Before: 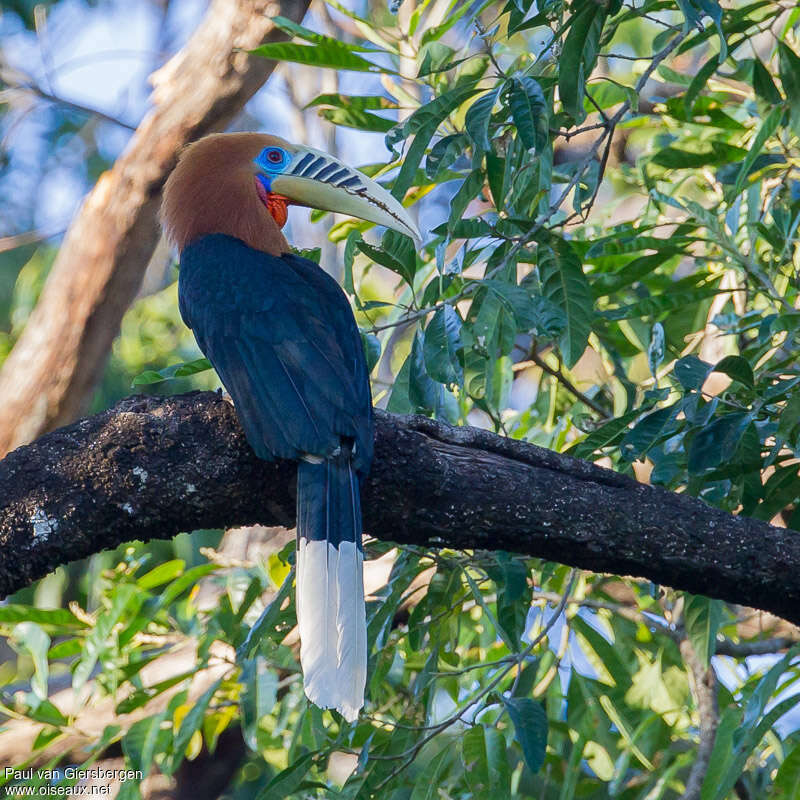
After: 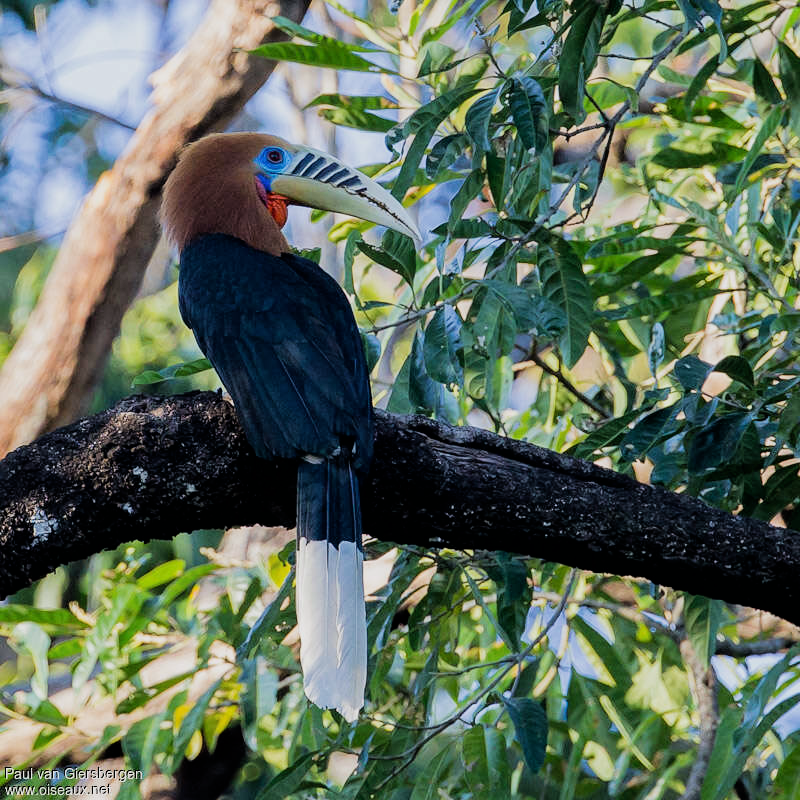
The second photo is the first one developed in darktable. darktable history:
filmic rgb: black relative exposure -5.05 EV, white relative exposure 3.55 EV, hardness 3.16, contrast 1.194, highlights saturation mix -49.46%
